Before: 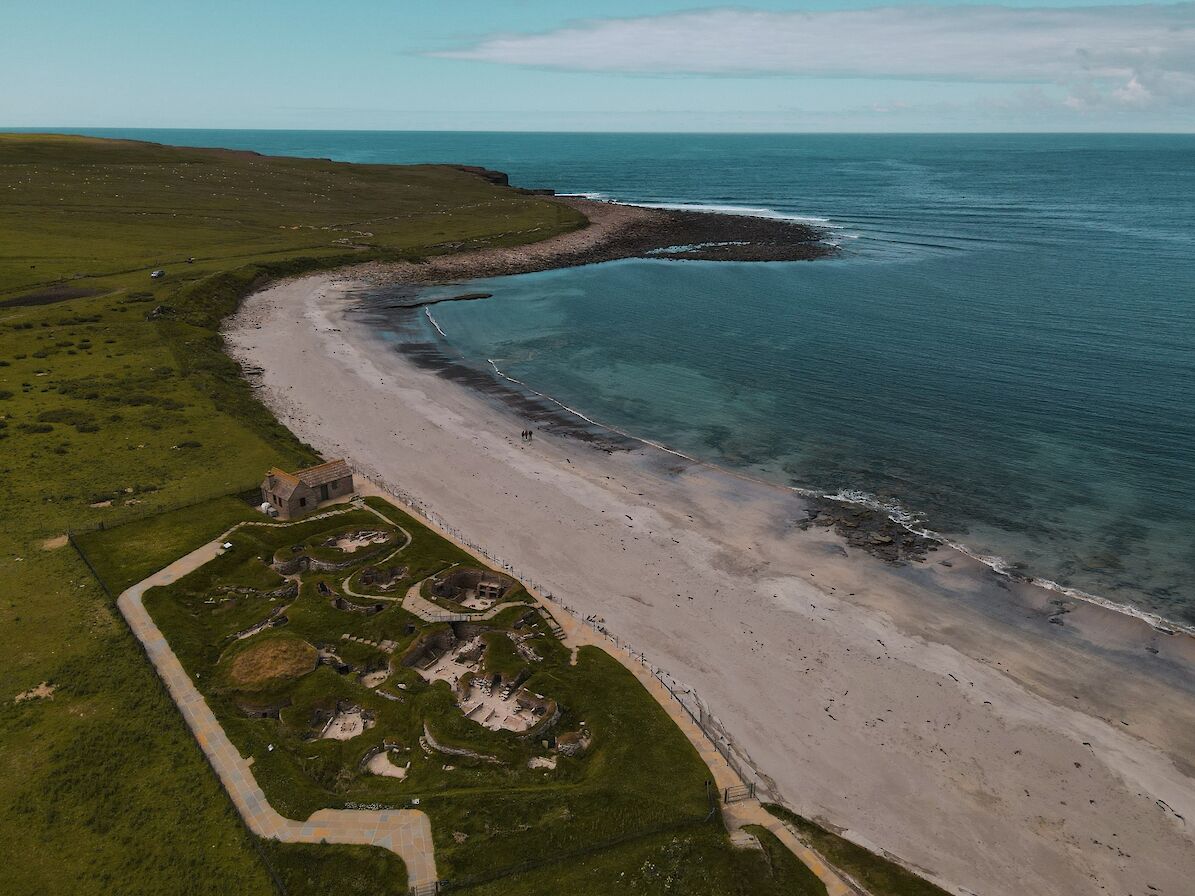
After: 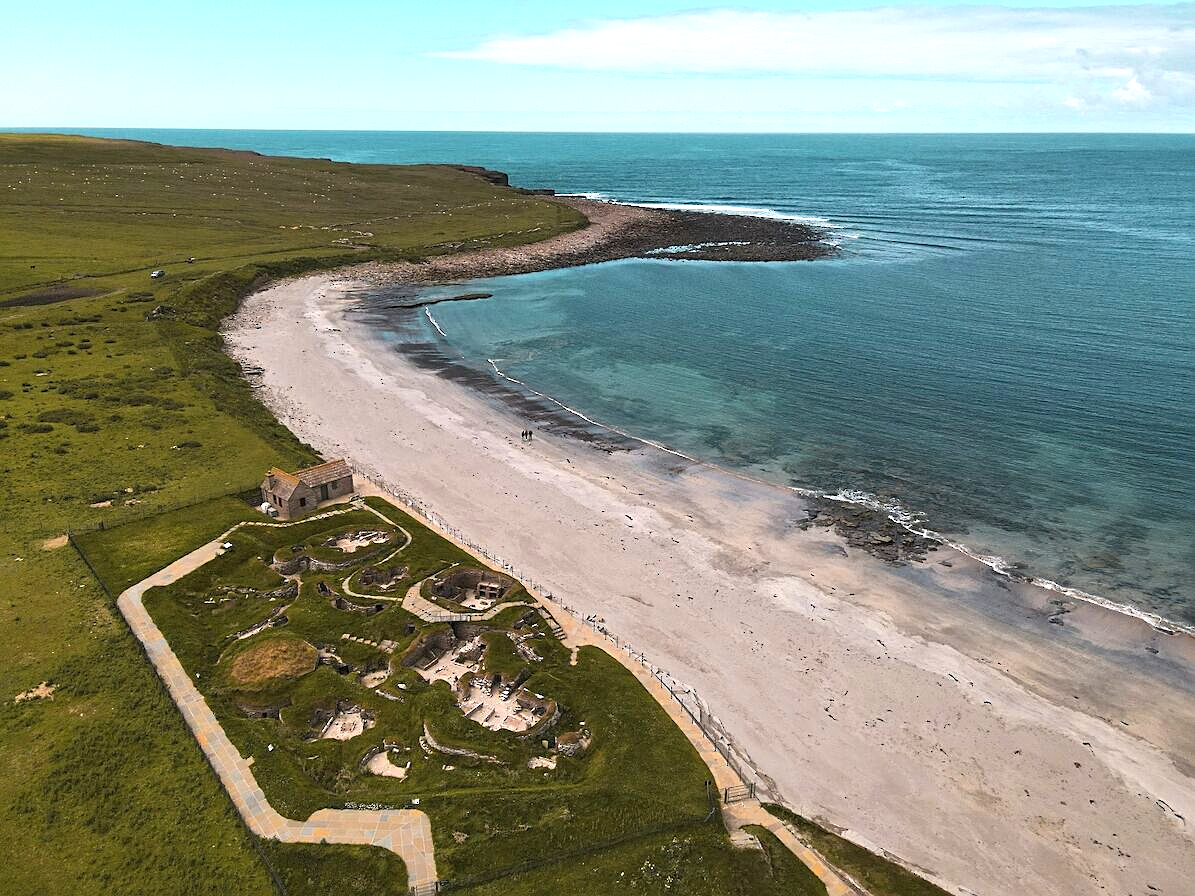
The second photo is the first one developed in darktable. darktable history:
tone equalizer: mask exposure compensation -0.502 EV
exposure: black level correction 0, exposure 1.103 EV, compensate highlight preservation false
sharpen: amount 0.49
